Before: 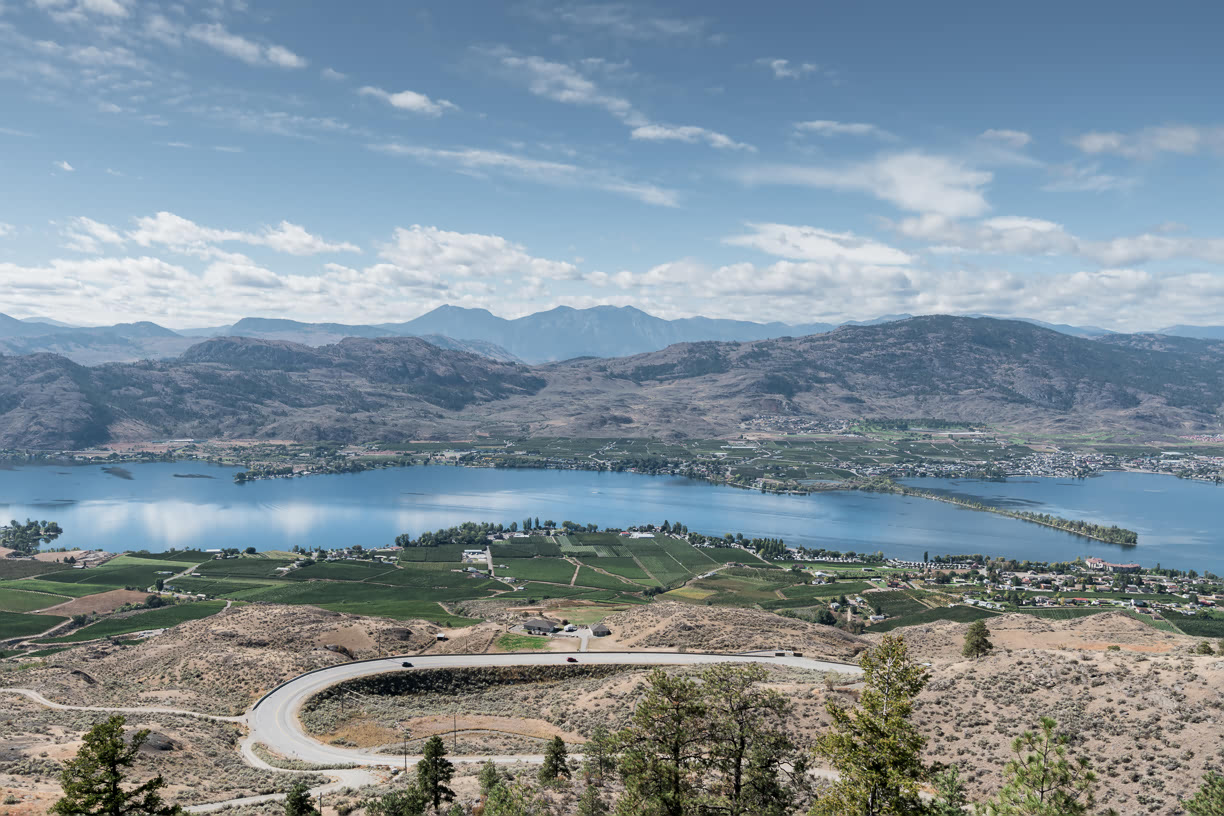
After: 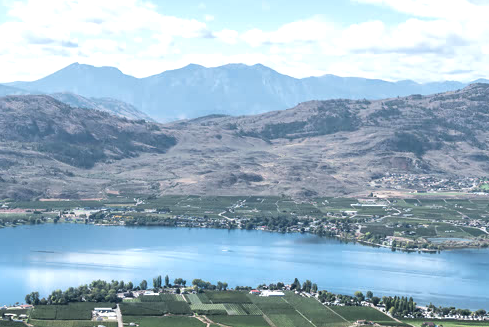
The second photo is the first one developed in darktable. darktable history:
tone equalizer: -8 EV -0.72 EV, -7 EV -0.709 EV, -6 EV -0.576 EV, -5 EV -0.401 EV, -3 EV 0.369 EV, -2 EV 0.6 EV, -1 EV 0.695 EV, +0 EV 0.778 EV
crop: left 30.283%, top 29.721%, right 29.7%, bottom 30.129%
exposure: compensate highlight preservation false
